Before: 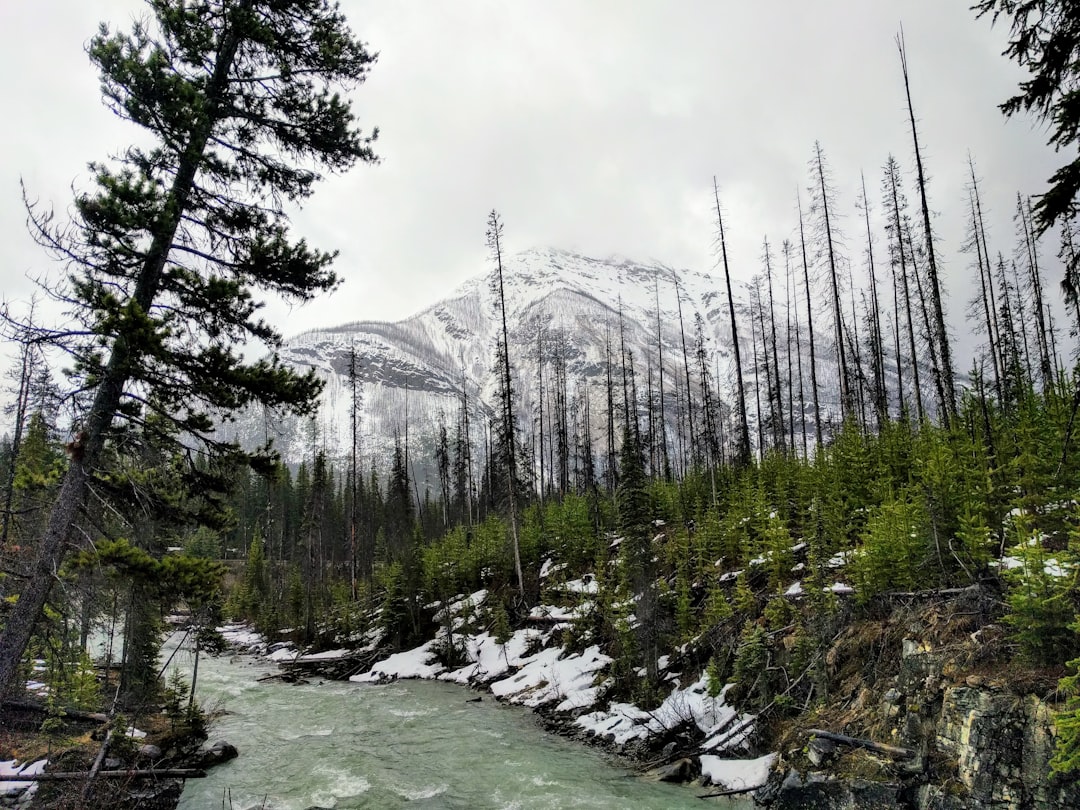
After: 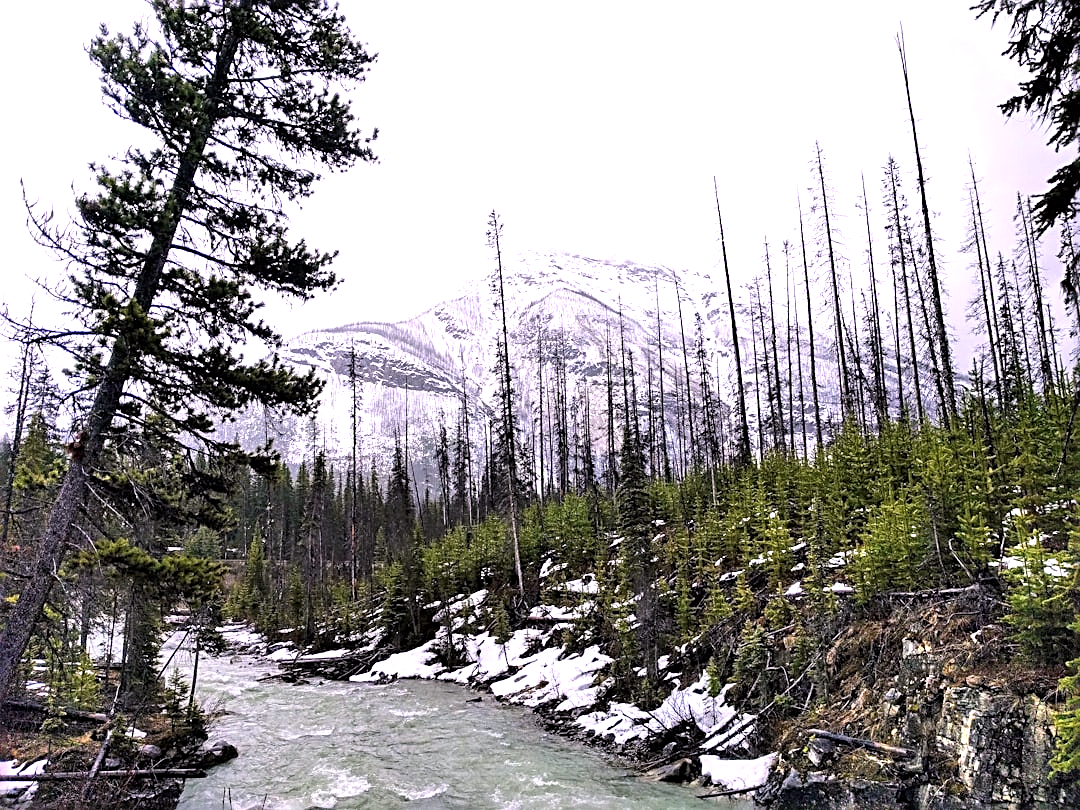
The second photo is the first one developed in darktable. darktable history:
color calibration: output R [1.063, -0.012, -0.003, 0], output B [-0.079, 0.047, 1, 0], illuminant custom, x 0.371, y 0.384, temperature 4280.98 K
sharpen: radius 2.623, amount 0.691
exposure: black level correction 0, exposure 0.692 EV, compensate highlight preservation false
